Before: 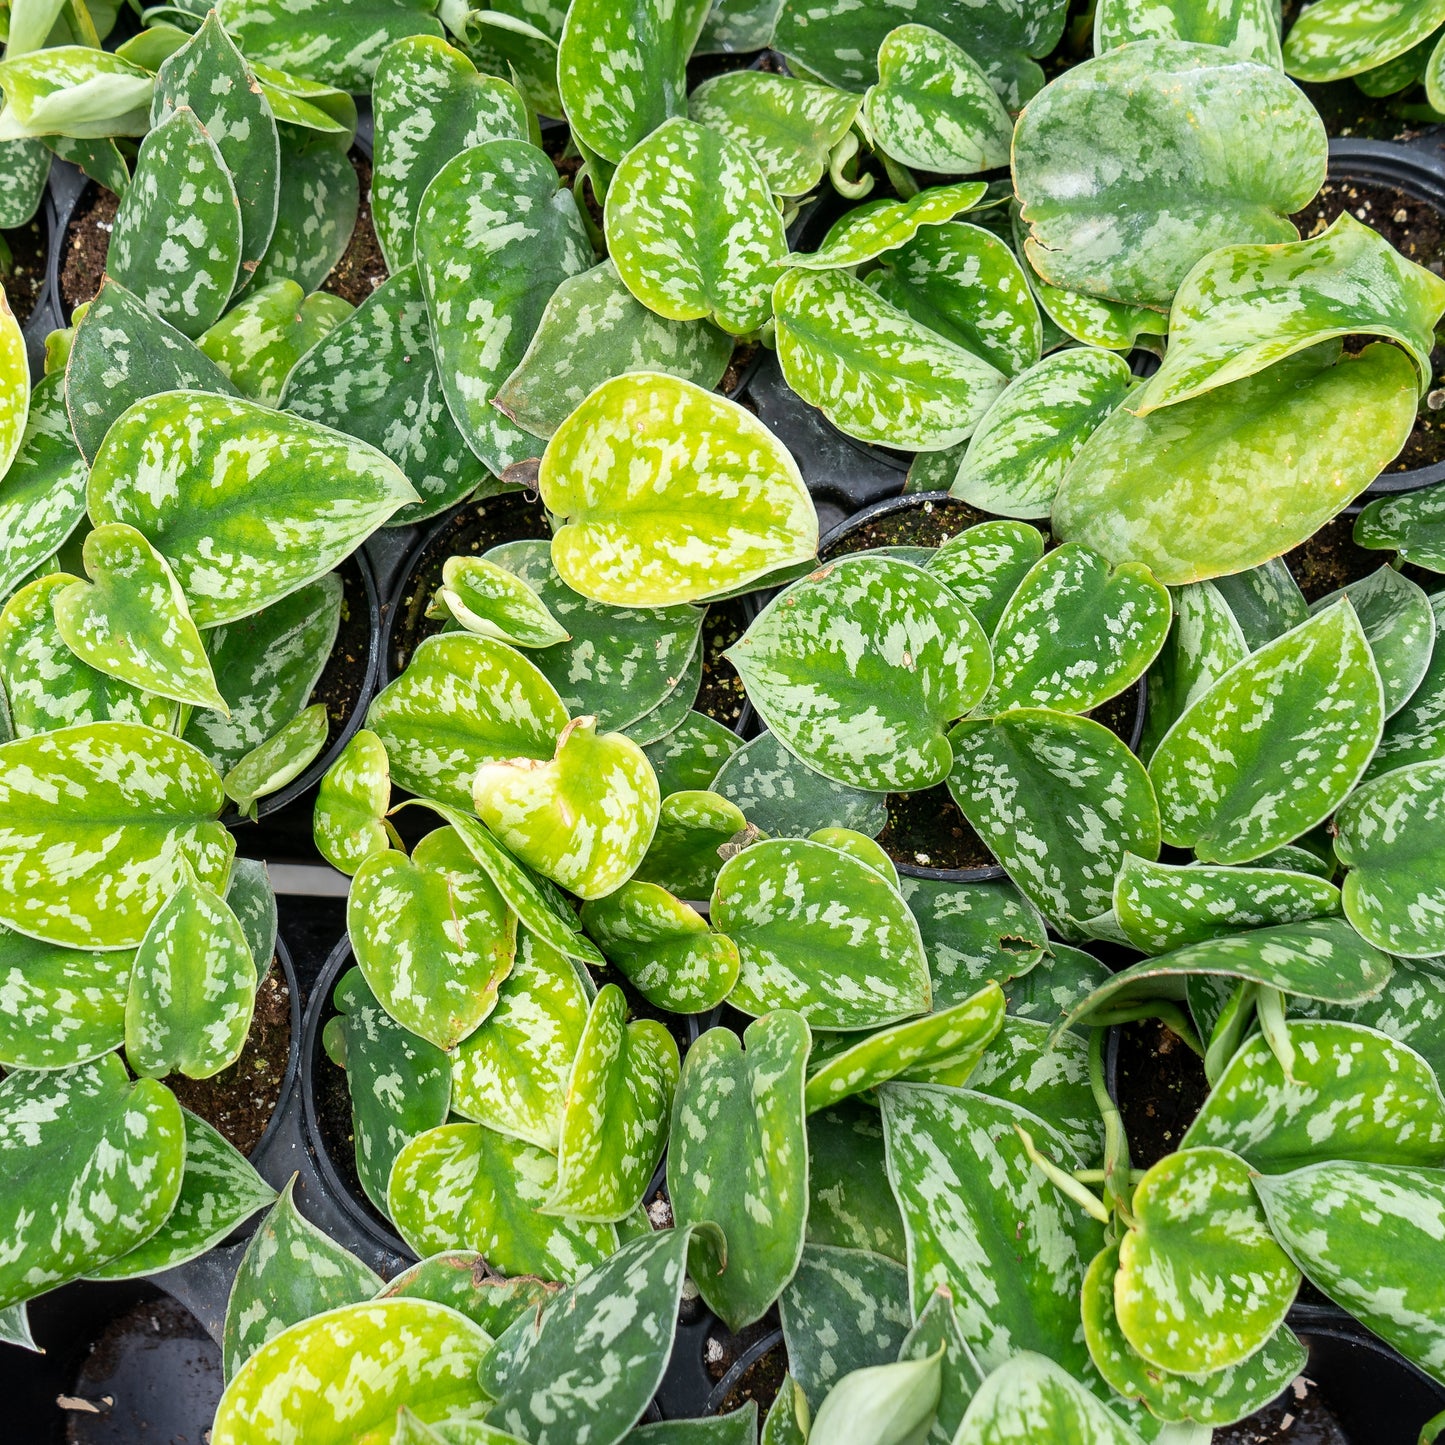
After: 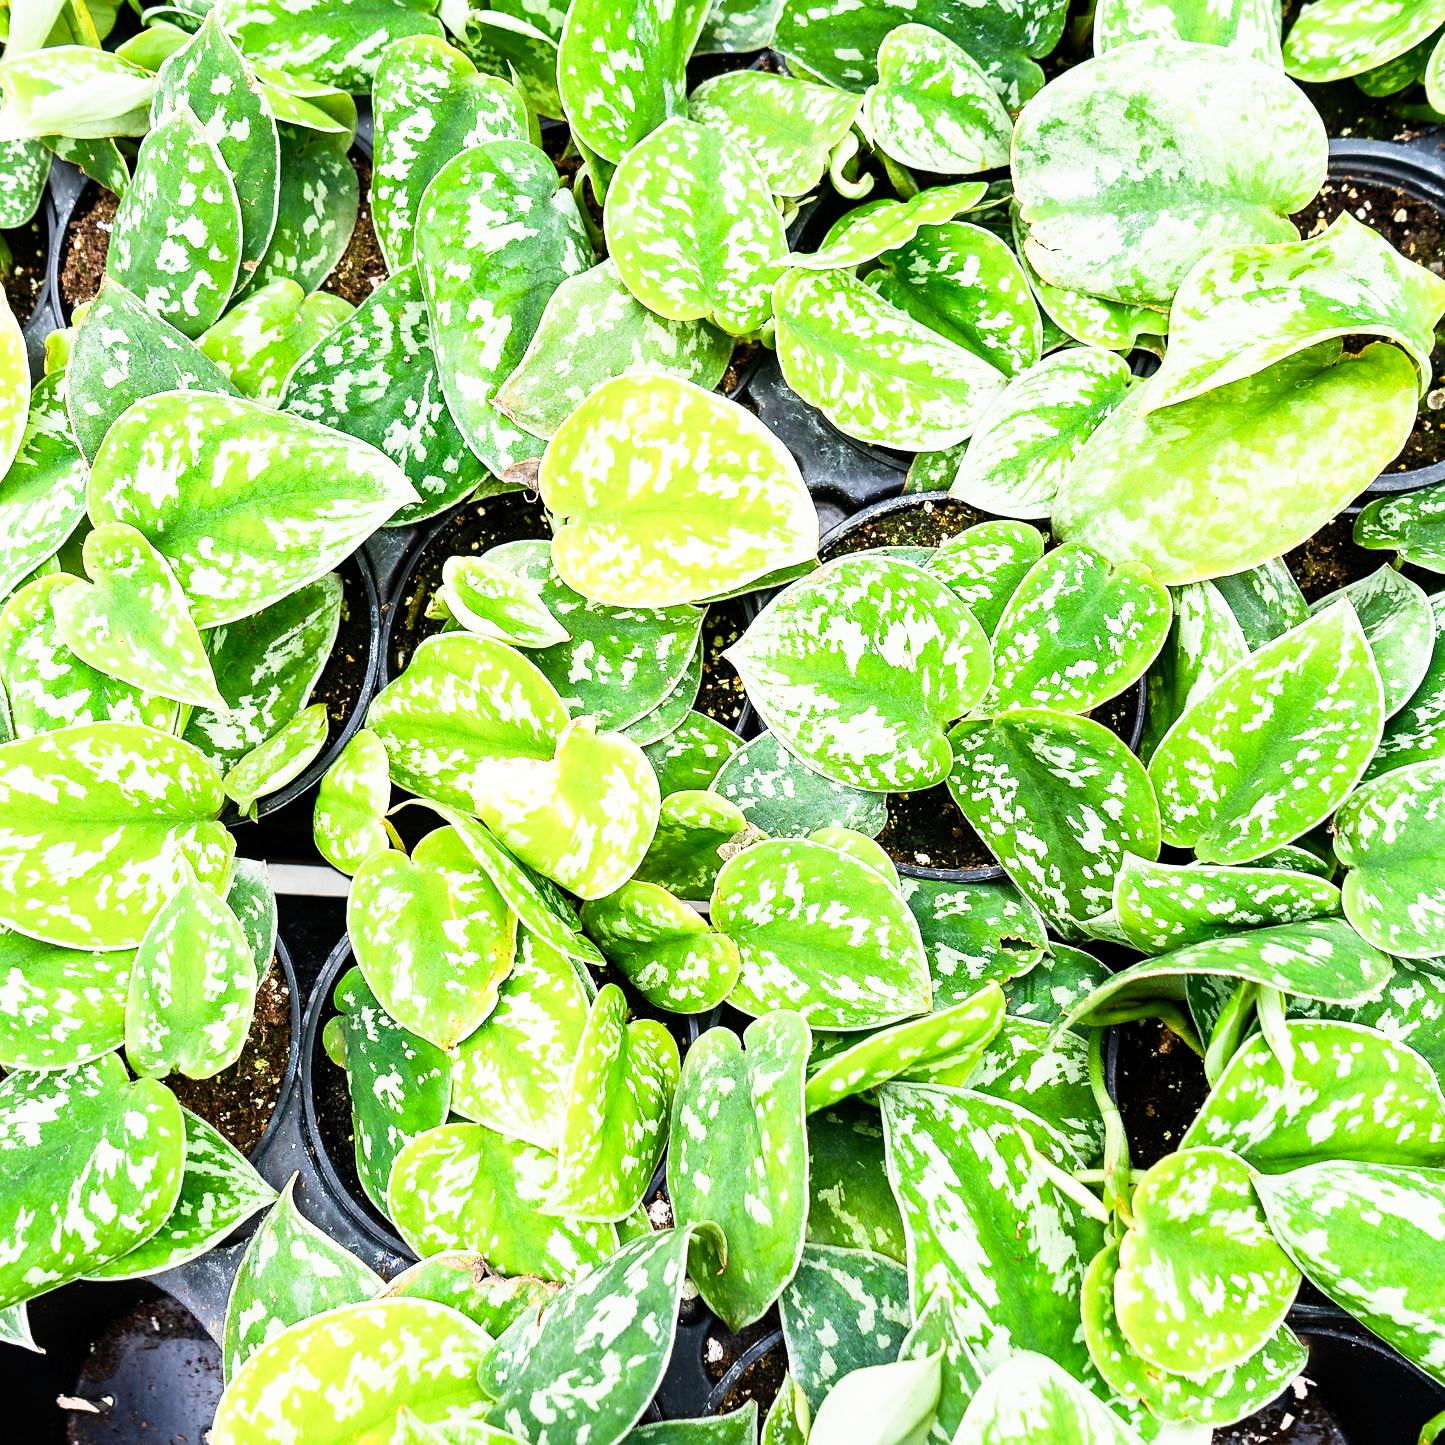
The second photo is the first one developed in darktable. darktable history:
exposure: black level correction 0, exposure 1.2 EV, compensate exposure bias true, compensate highlight preservation false
sharpen: amount 0.2
sigmoid: contrast 1.86, skew 0.35
